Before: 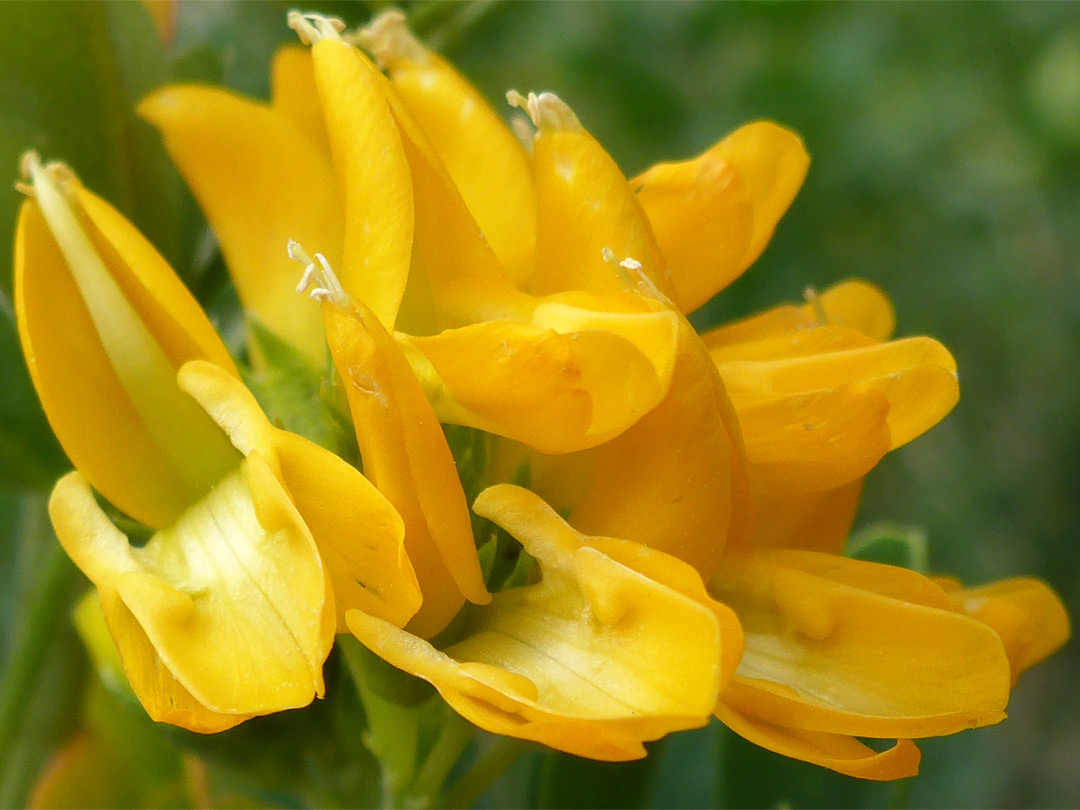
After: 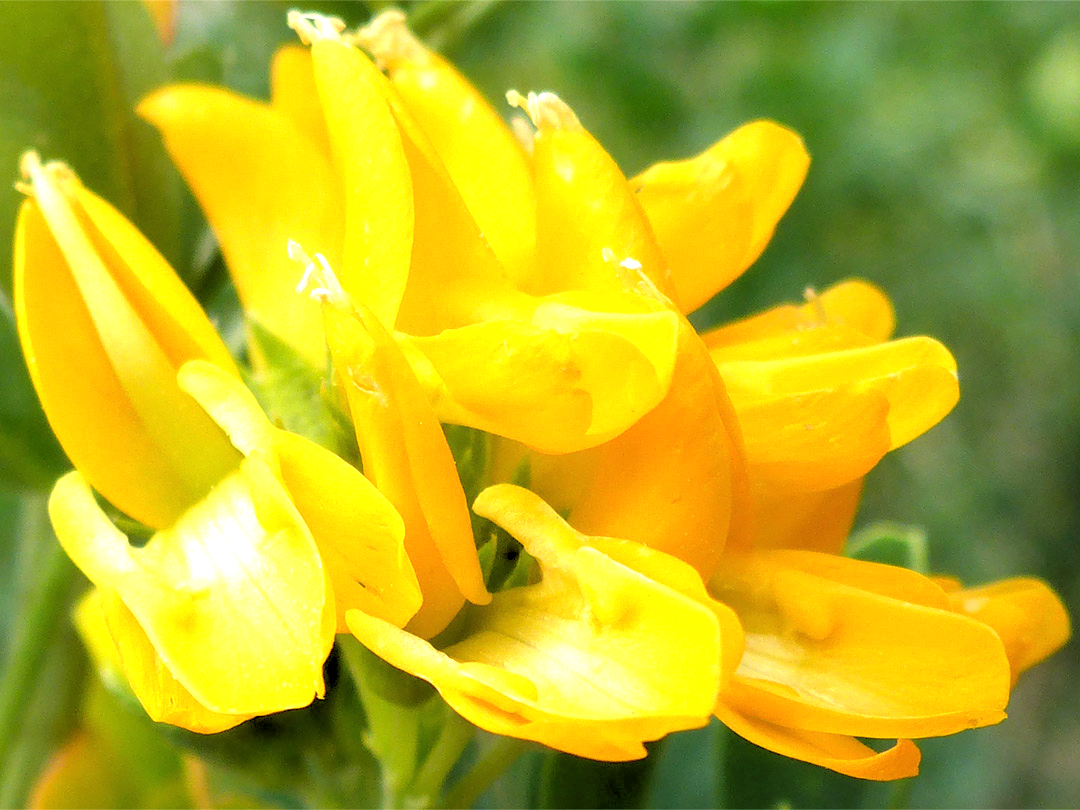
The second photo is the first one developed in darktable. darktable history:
exposure: black level correction 0, exposure 0.95 EV, compensate exposure bias true, compensate highlight preservation false
rgb levels: levels [[0.029, 0.461, 0.922], [0, 0.5, 1], [0, 0.5, 1]]
